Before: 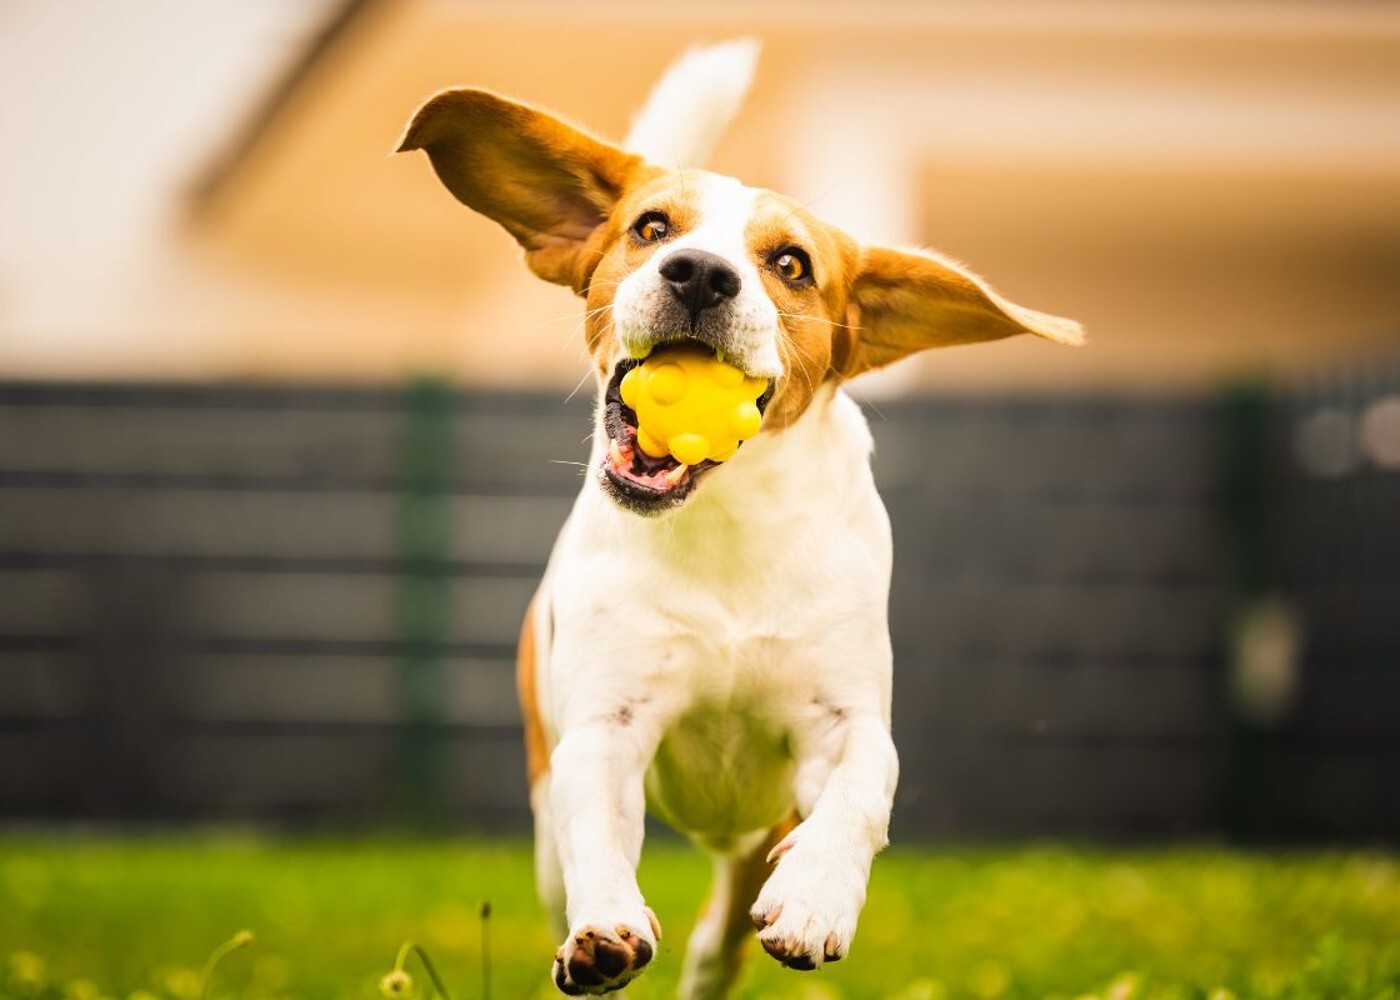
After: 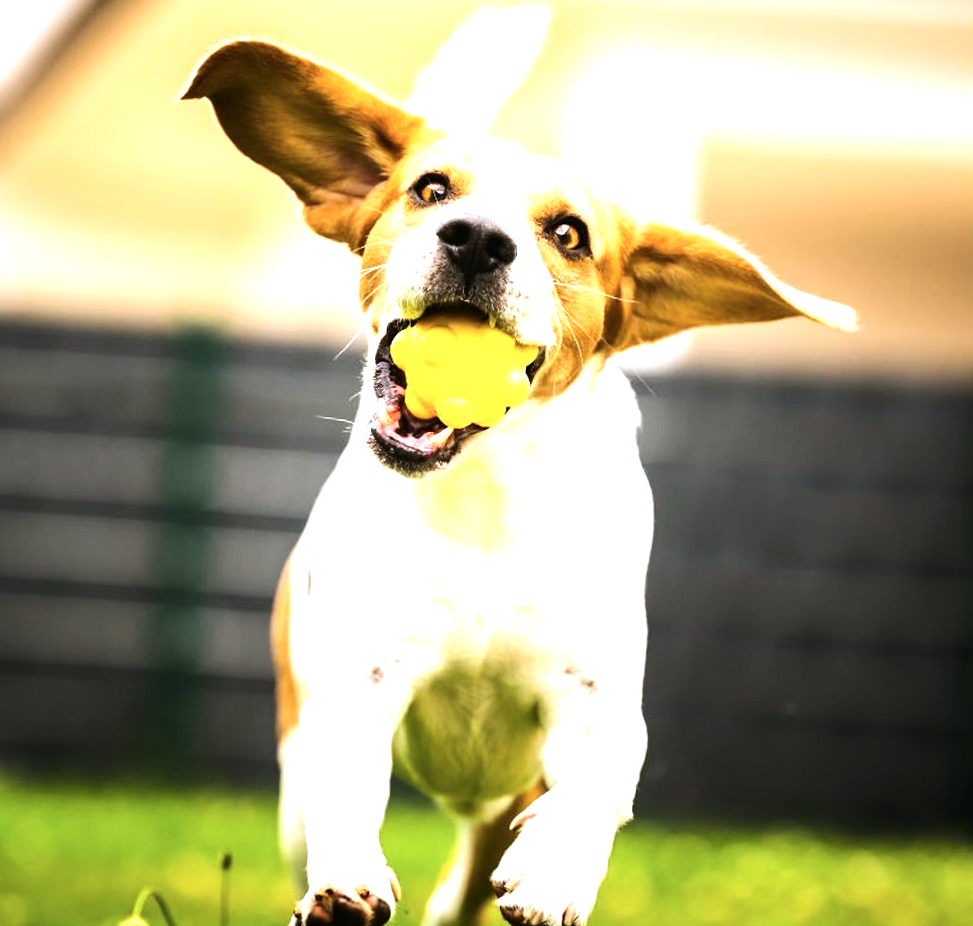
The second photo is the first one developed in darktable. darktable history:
color balance: mode lift, gamma, gain (sRGB), lift [1, 0.99, 1.01, 0.992], gamma [1, 1.037, 0.974, 0.963]
tone equalizer: -8 EV -1.08 EV, -7 EV -1.01 EV, -6 EV -0.867 EV, -5 EV -0.578 EV, -3 EV 0.578 EV, -2 EV 0.867 EV, -1 EV 1.01 EV, +0 EV 1.08 EV, edges refinement/feathering 500, mask exposure compensation -1.57 EV, preserve details no
crop and rotate: angle -3.27°, left 14.277%, top 0.028%, right 10.766%, bottom 0.028%
color calibration: illuminant as shot in camera, x 0.378, y 0.381, temperature 4093.13 K, saturation algorithm version 1 (2020)
